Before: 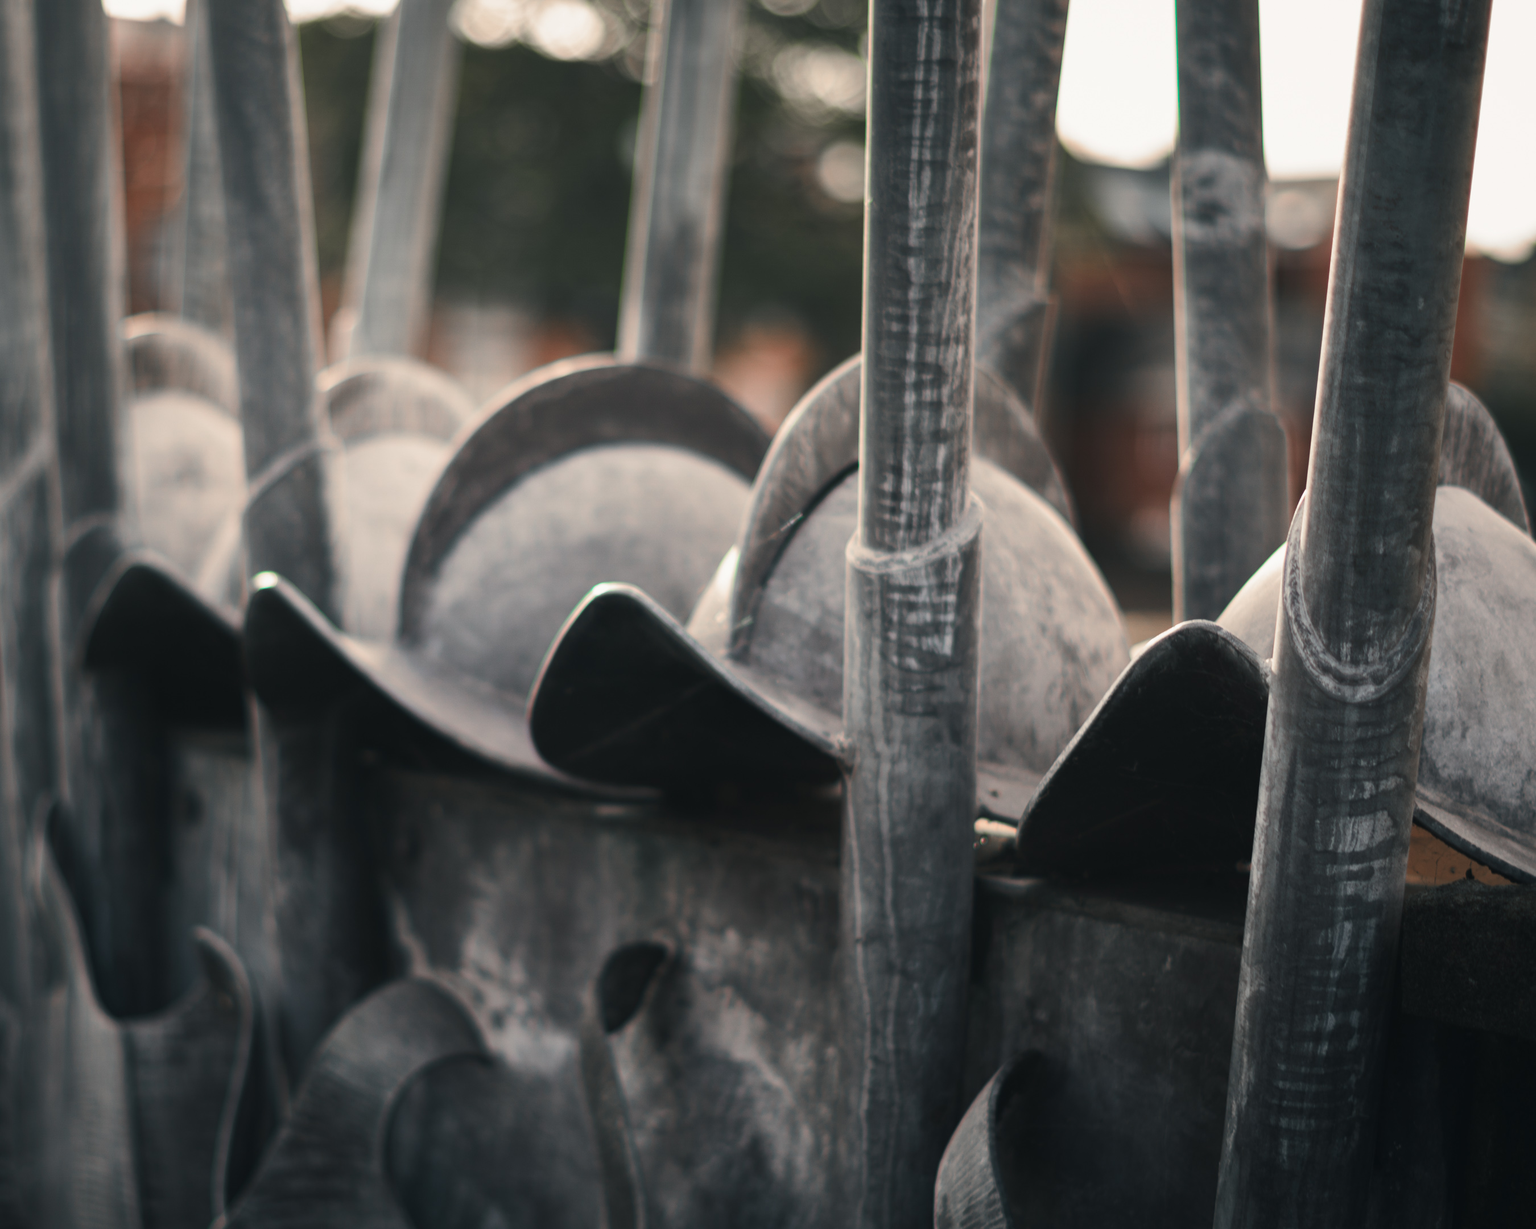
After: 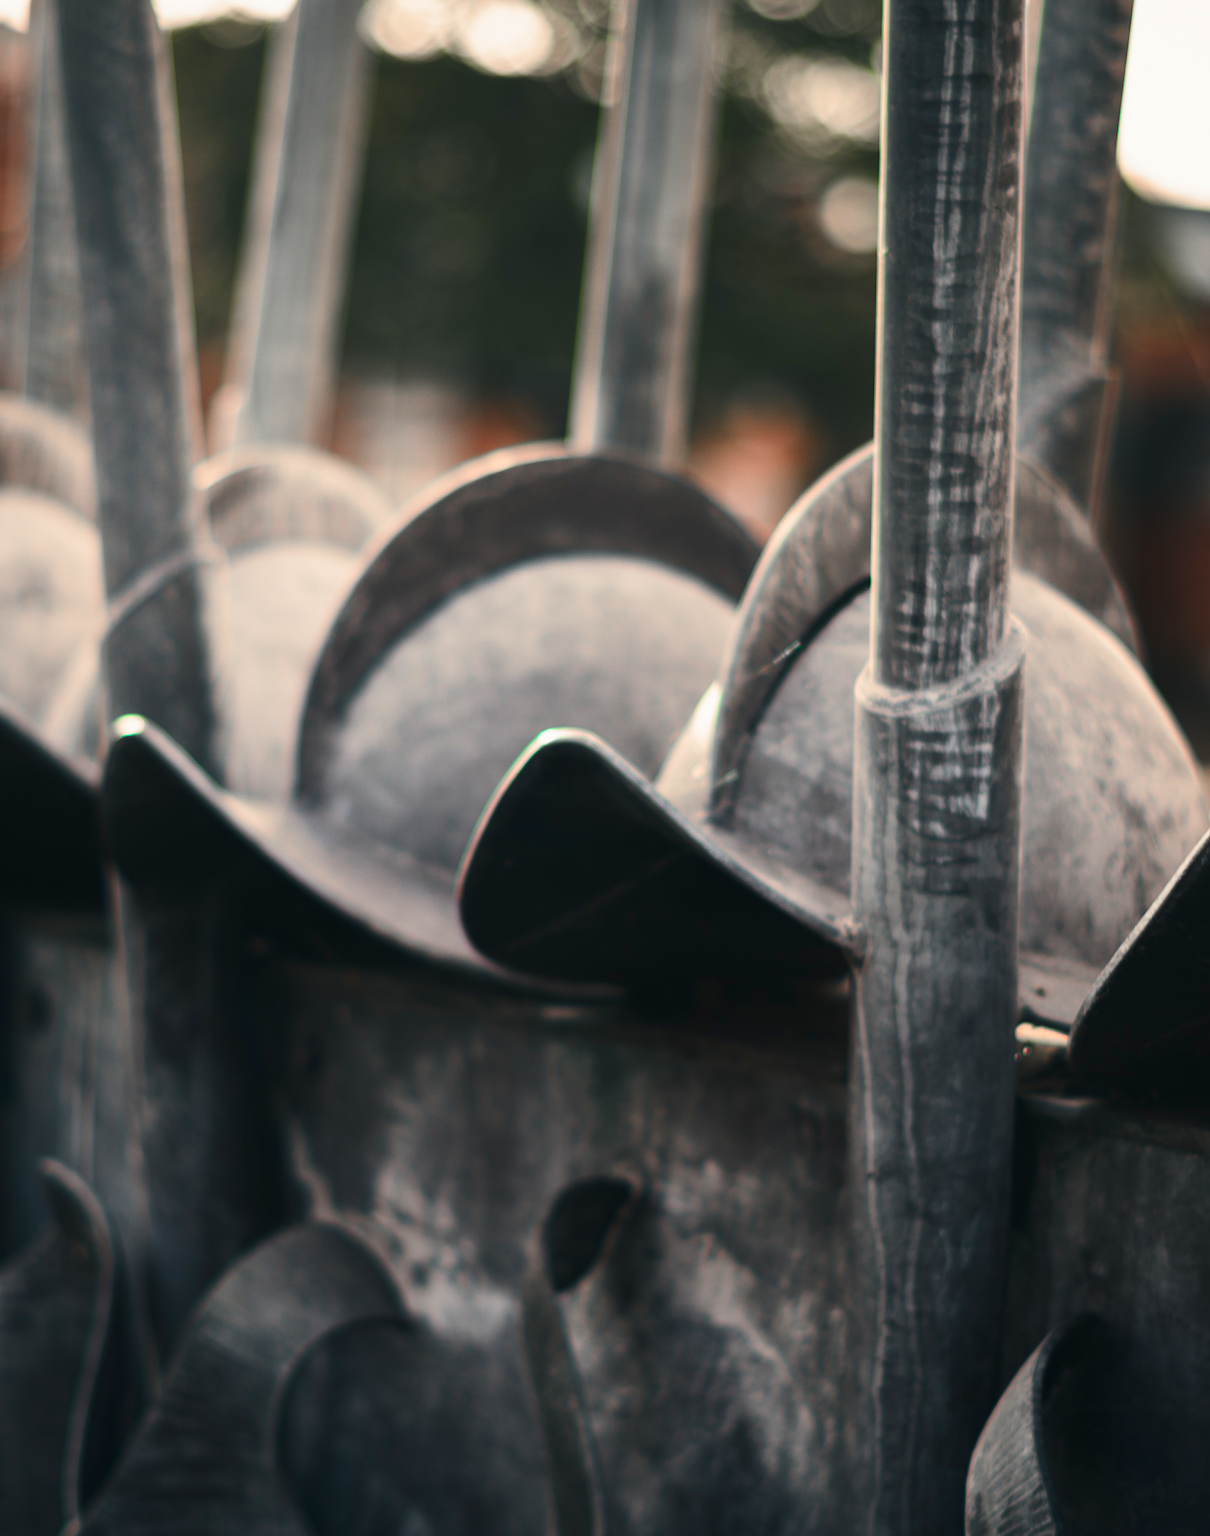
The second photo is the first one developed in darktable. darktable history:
contrast brightness saturation: contrast 0.16, saturation 0.334
crop: left 10.557%, right 26.398%
